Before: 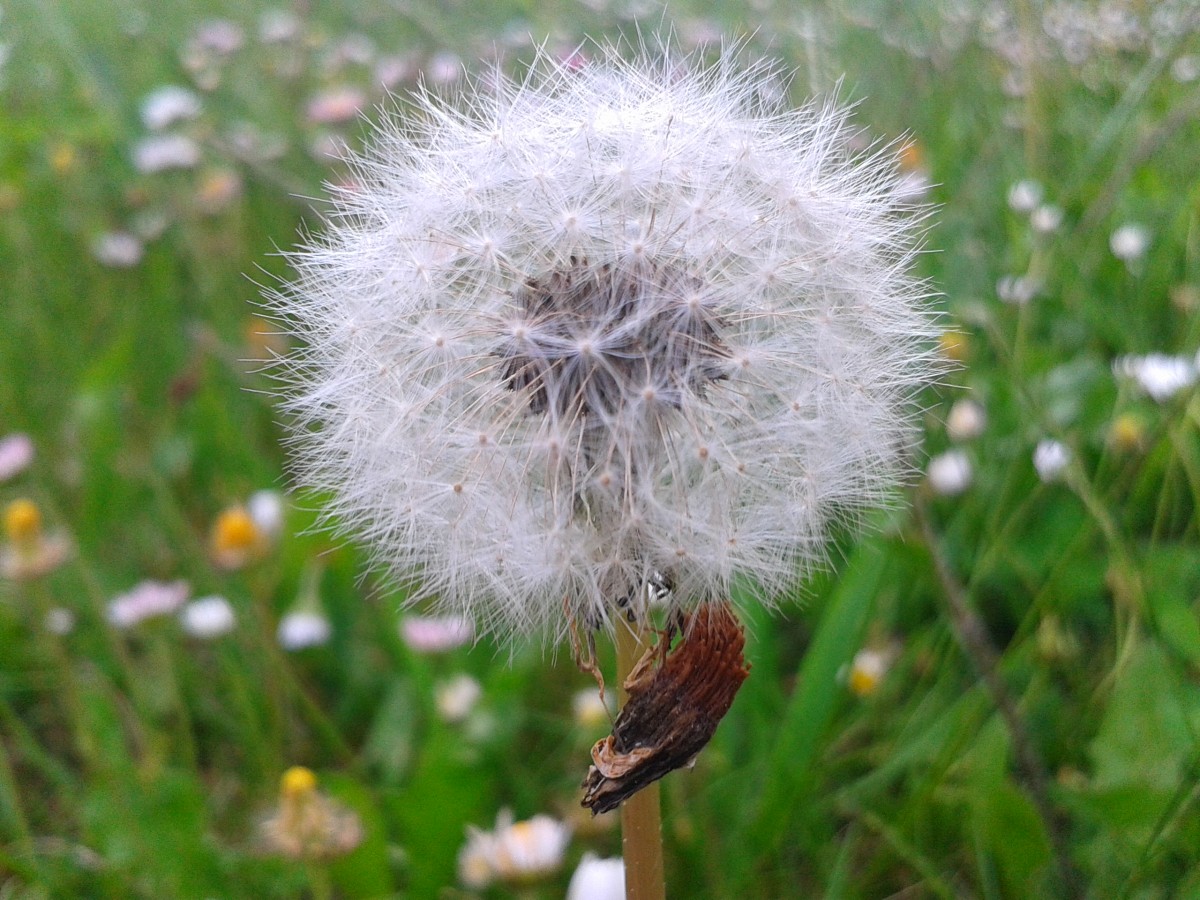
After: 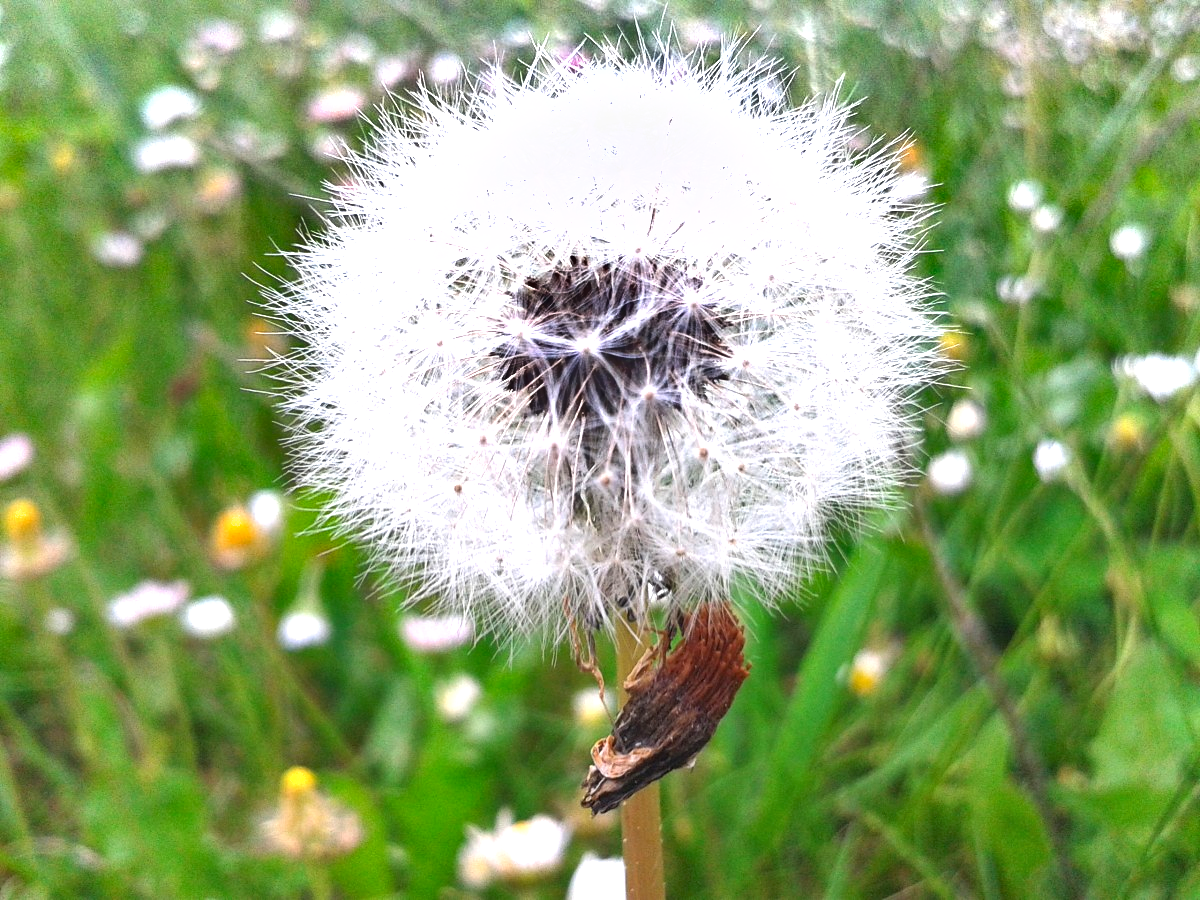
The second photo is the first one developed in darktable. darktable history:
exposure: black level correction 0, exposure 1.1 EV, compensate exposure bias true, compensate highlight preservation false
shadows and highlights: radius 107.8, shadows 23.61, highlights -58.33, low approximation 0.01, soften with gaussian
